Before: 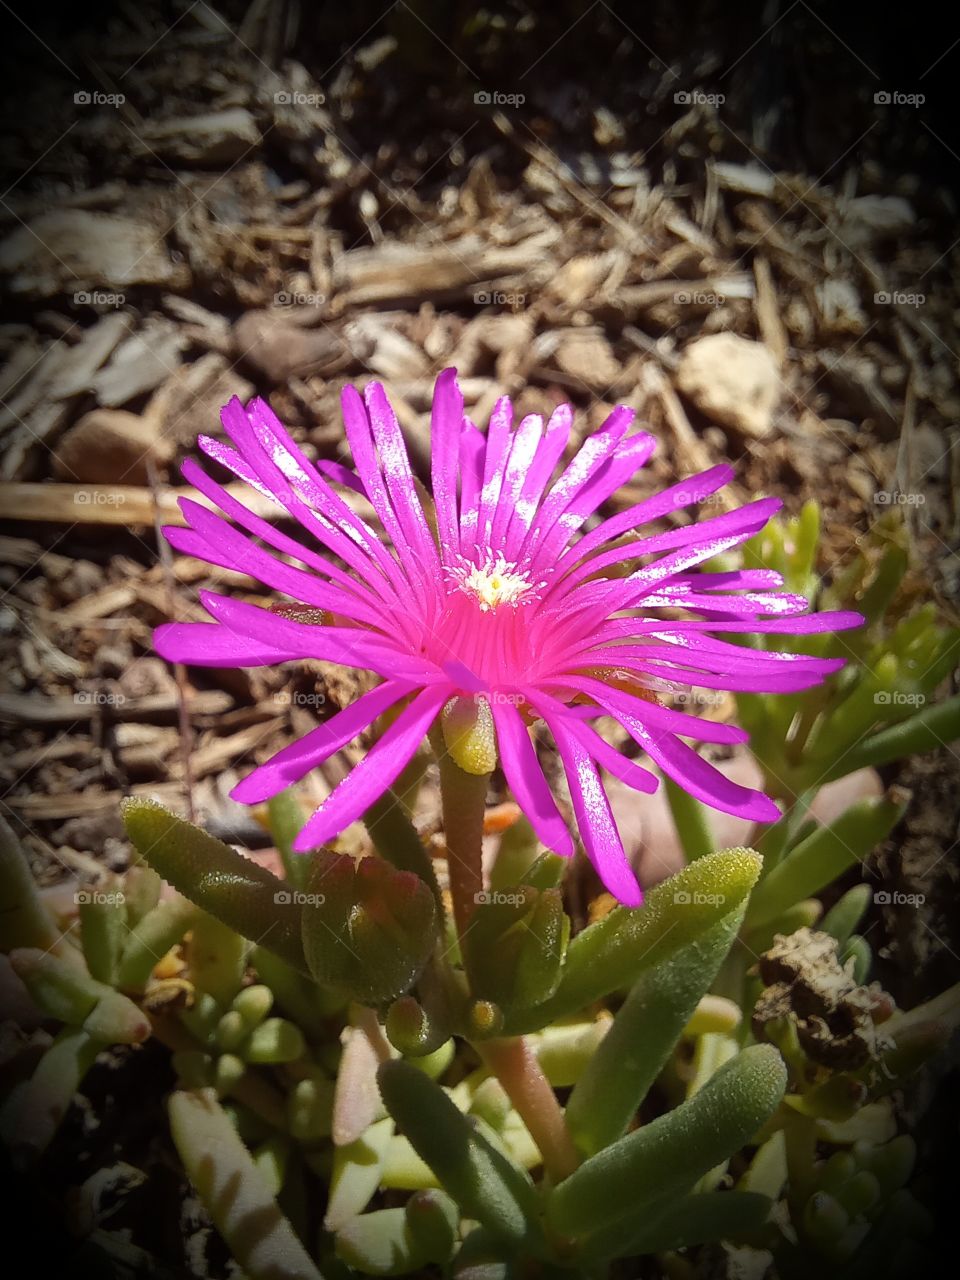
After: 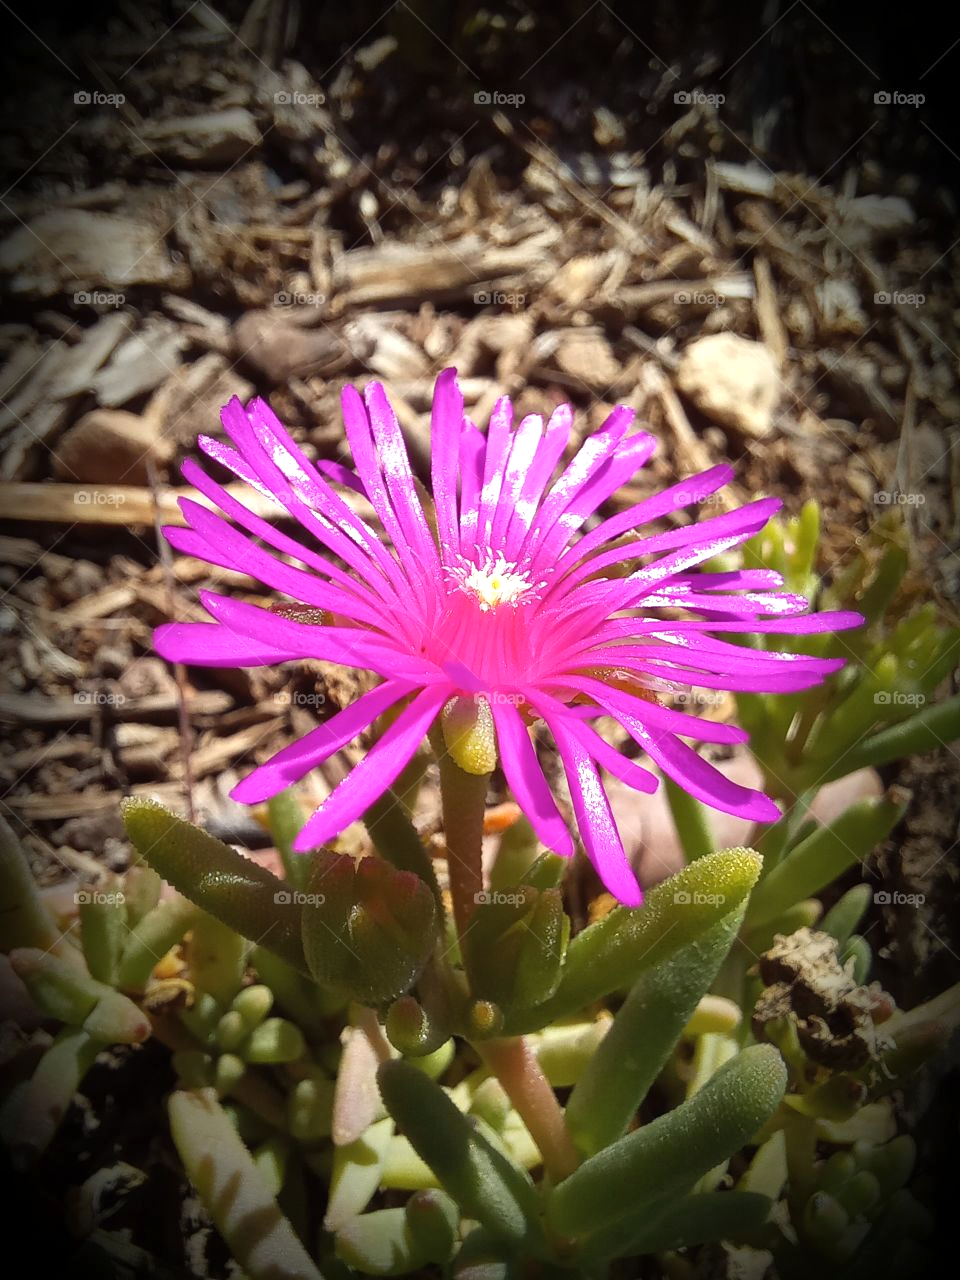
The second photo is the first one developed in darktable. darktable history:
tone equalizer: -8 EV -0.456 EV, -7 EV -0.367 EV, -6 EV -0.303 EV, -5 EV -0.244 EV, -3 EV 0.213 EV, -2 EV 0.32 EV, -1 EV 0.378 EV, +0 EV 0.41 EV, edges refinement/feathering 500, mask exposure compensation -1.57 EV, preserve details guided filter
shadows and highlights: shadows 43.03, highlights 7.97
